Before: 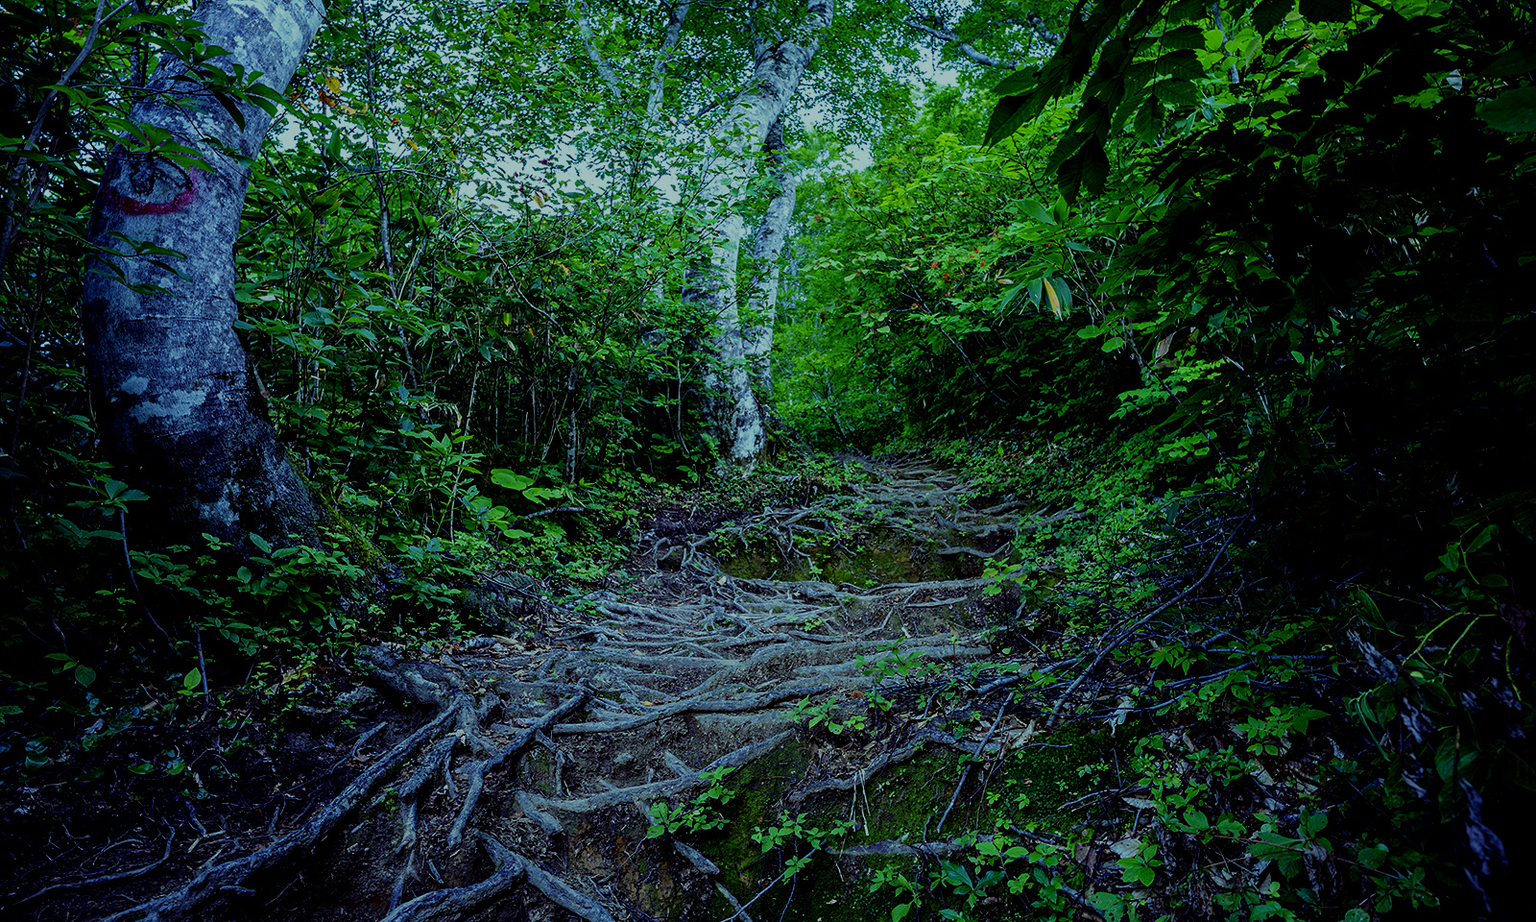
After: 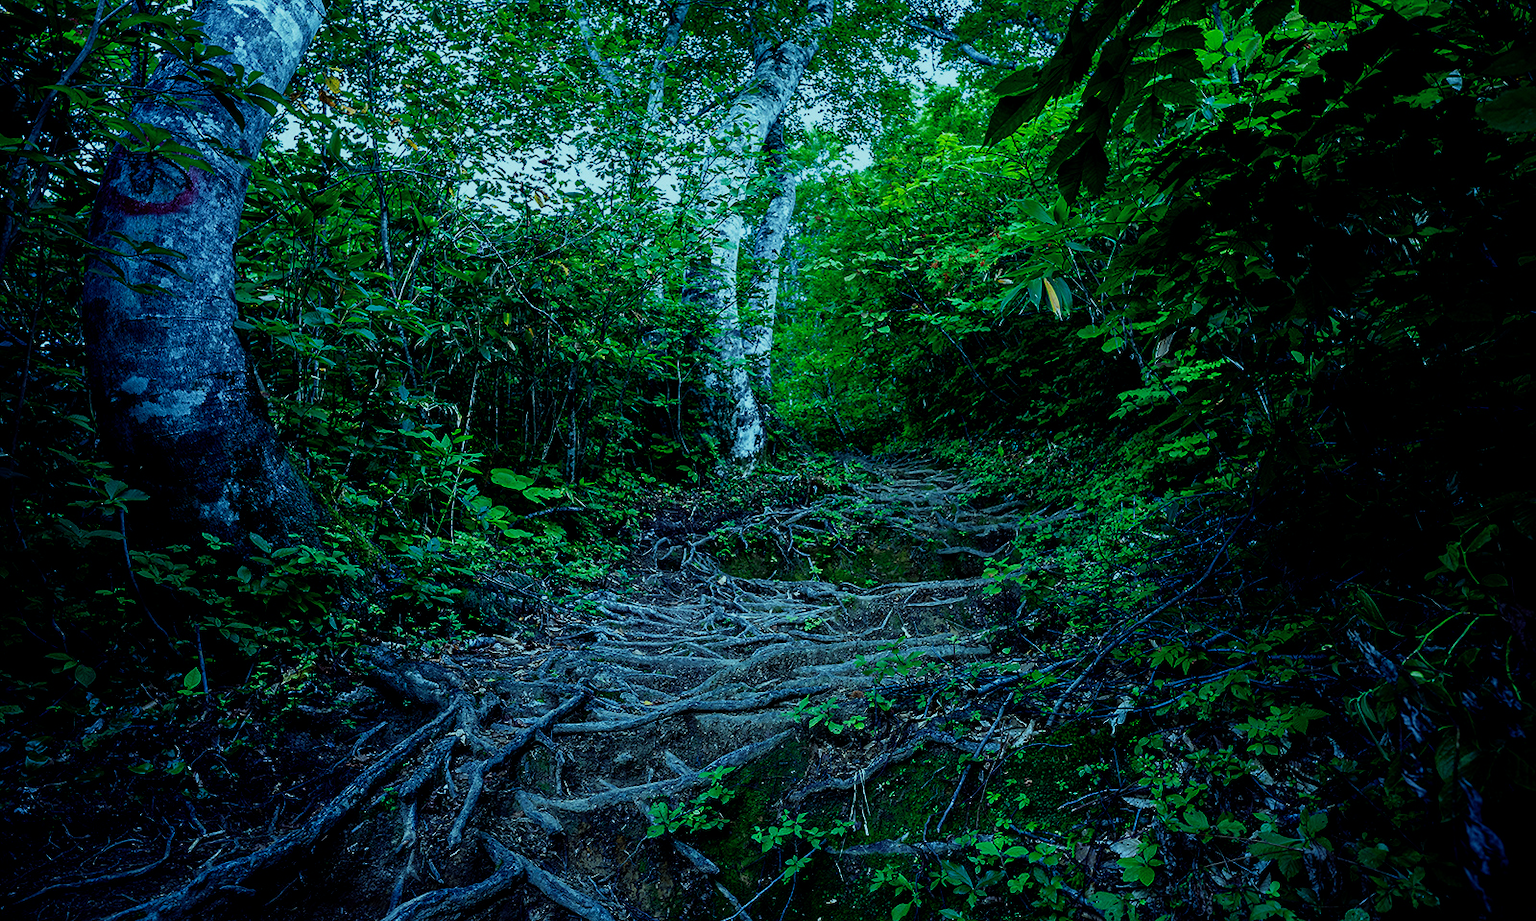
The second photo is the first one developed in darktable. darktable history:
color balance rgb: power › luminance -7.987%, power › chroma 2.292%, power › hue 222.75°, highlights gain › luminance 10.397%, perceptual saturation grading › global saturation 0.88%, perceptual brilliance grading › highlights 15.603%, perceptual brilliance grading › shadows -13.567%, global vibrance 14.913%
